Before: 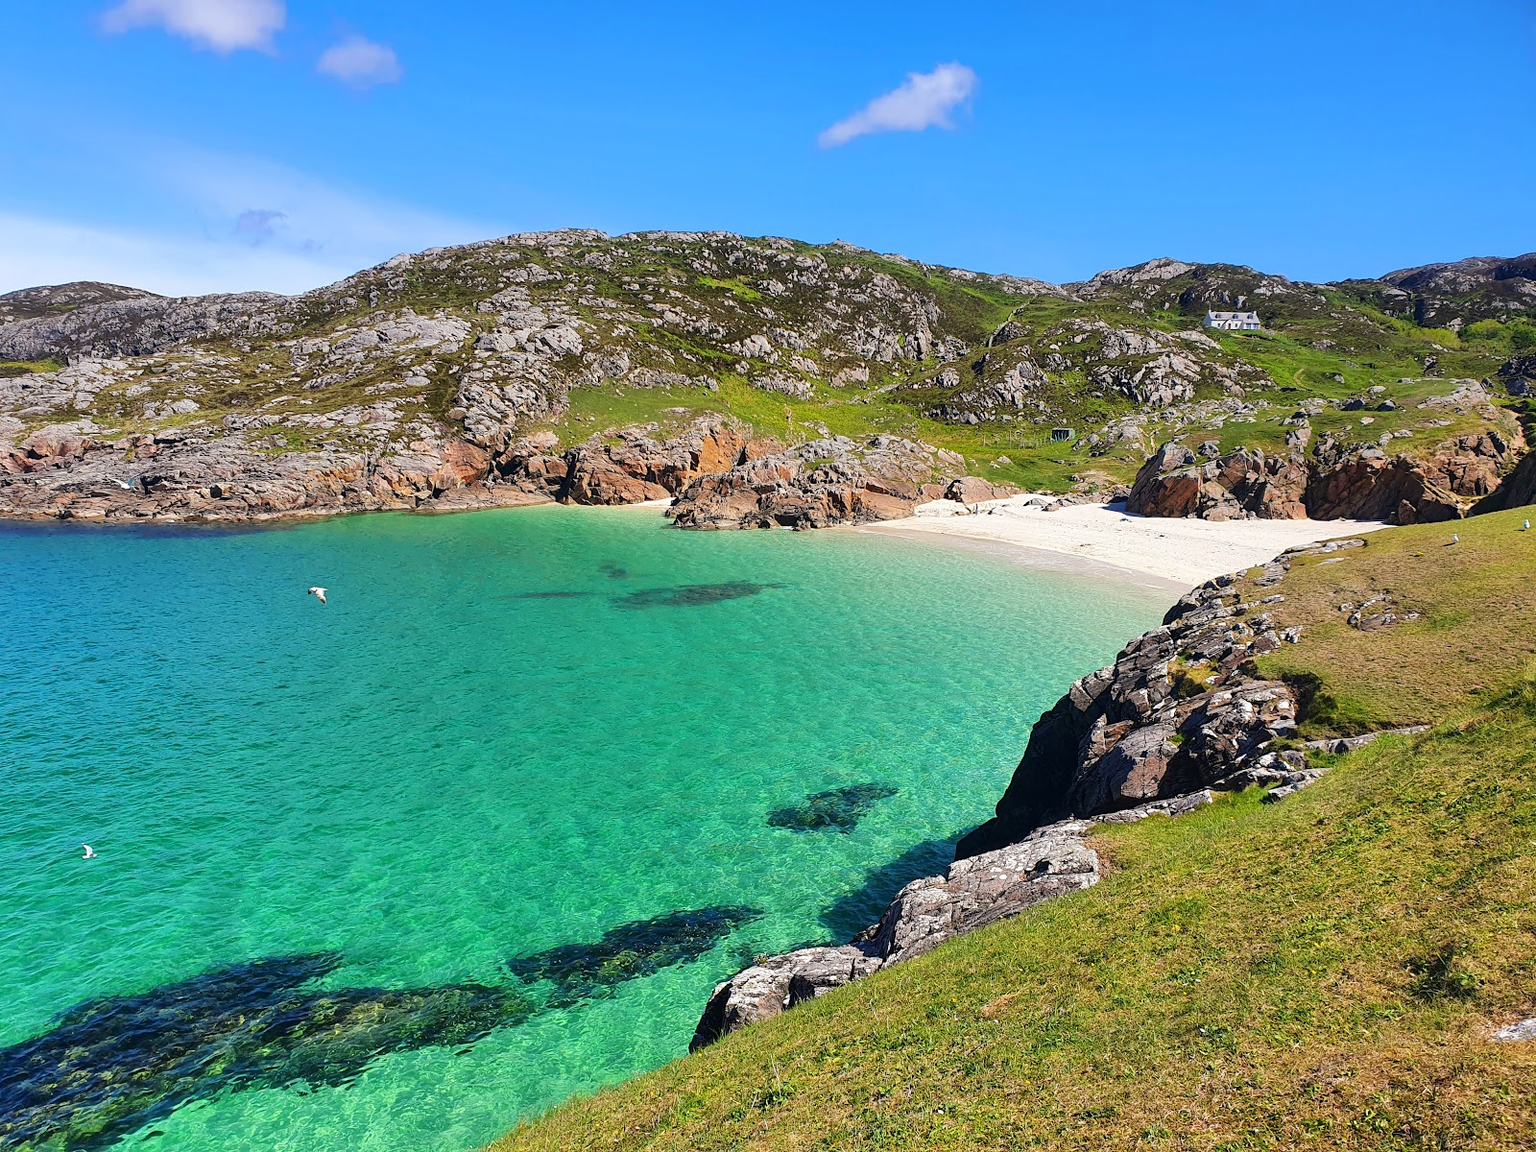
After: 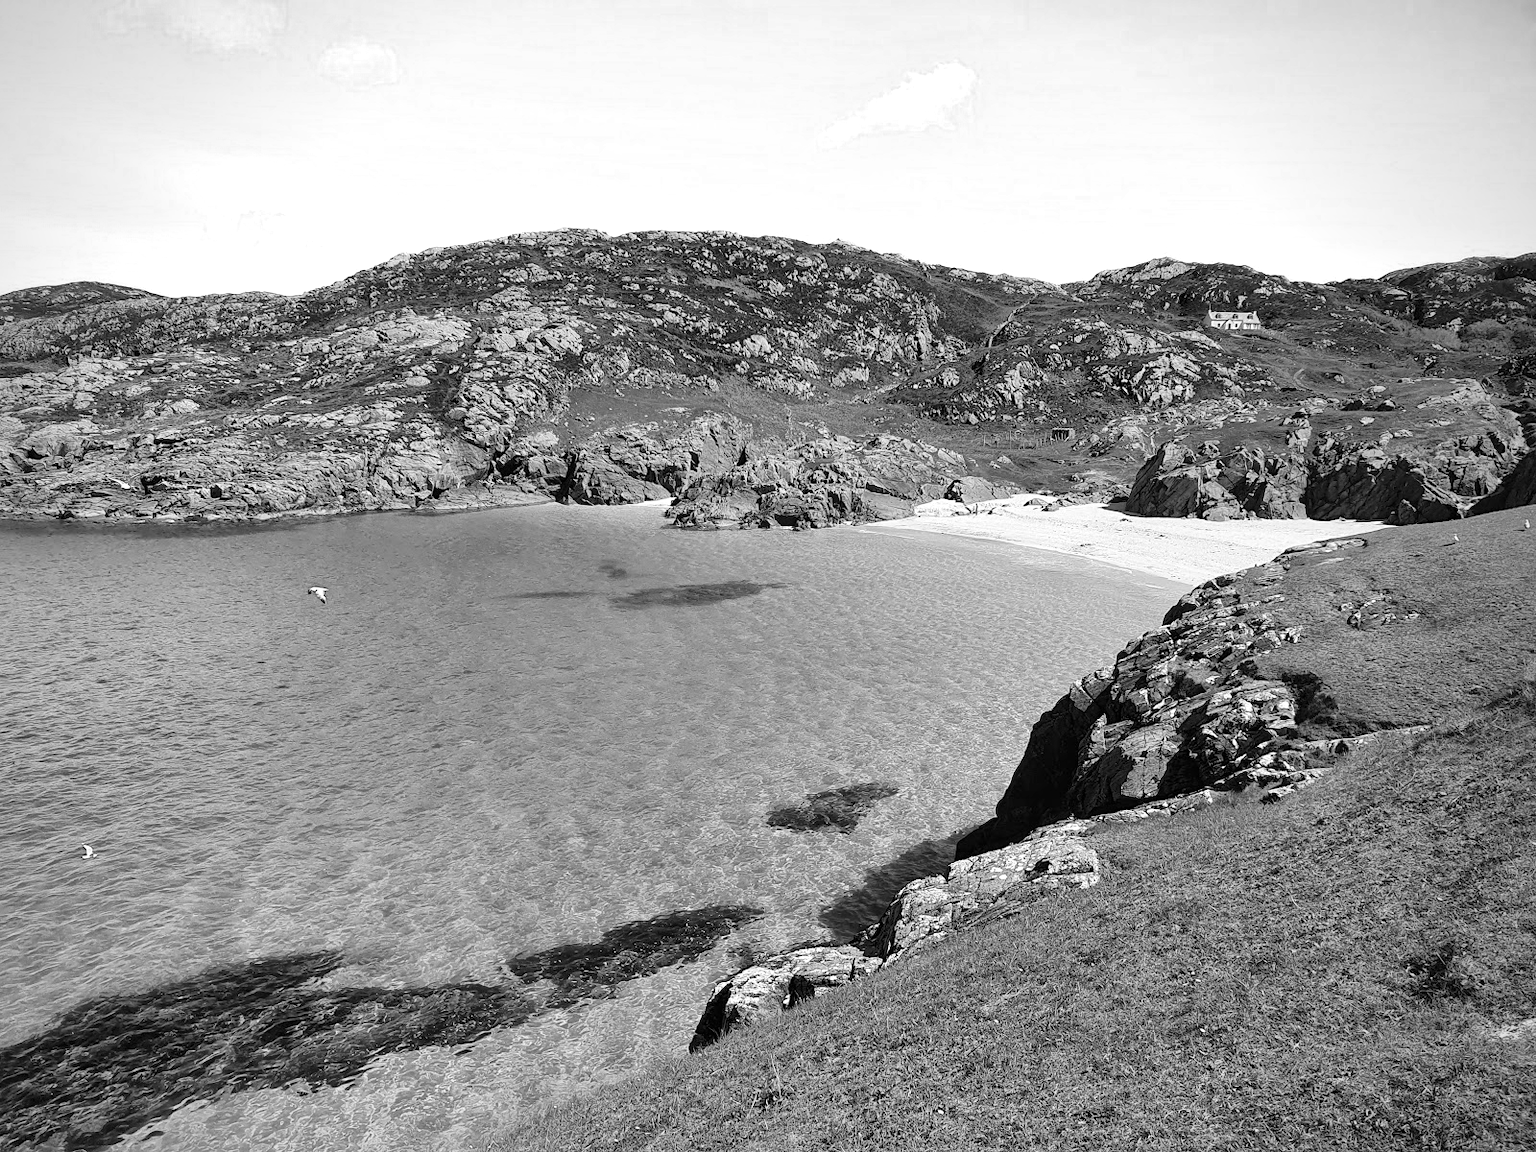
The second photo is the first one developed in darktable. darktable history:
local contrast: mode bilateral grid, contrast 30, coarseness 26, midtone range 0.2
color zones: curves: ch0 [(0, 0.613) (0.01, 0.613) (0.245, 0.448) (0.498, 0.529) (0.642, 0.665) (0.879, 0.777) (0.99, 0.613)]; ch1 [(0, 0) (0.143, 0) (0.286, 0) (0.429, 0) (0.571, 0) (0.714, 0) (0.857, 0)]
vignetting: fall-off radius 60.83%
